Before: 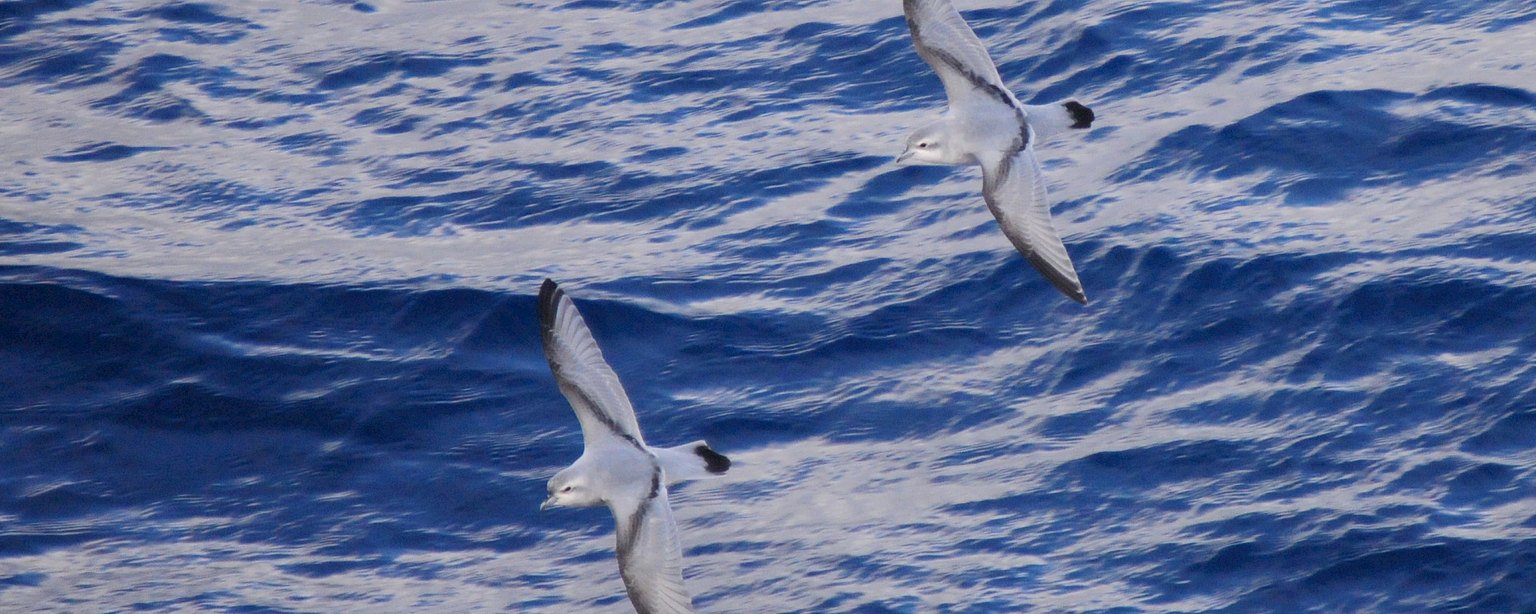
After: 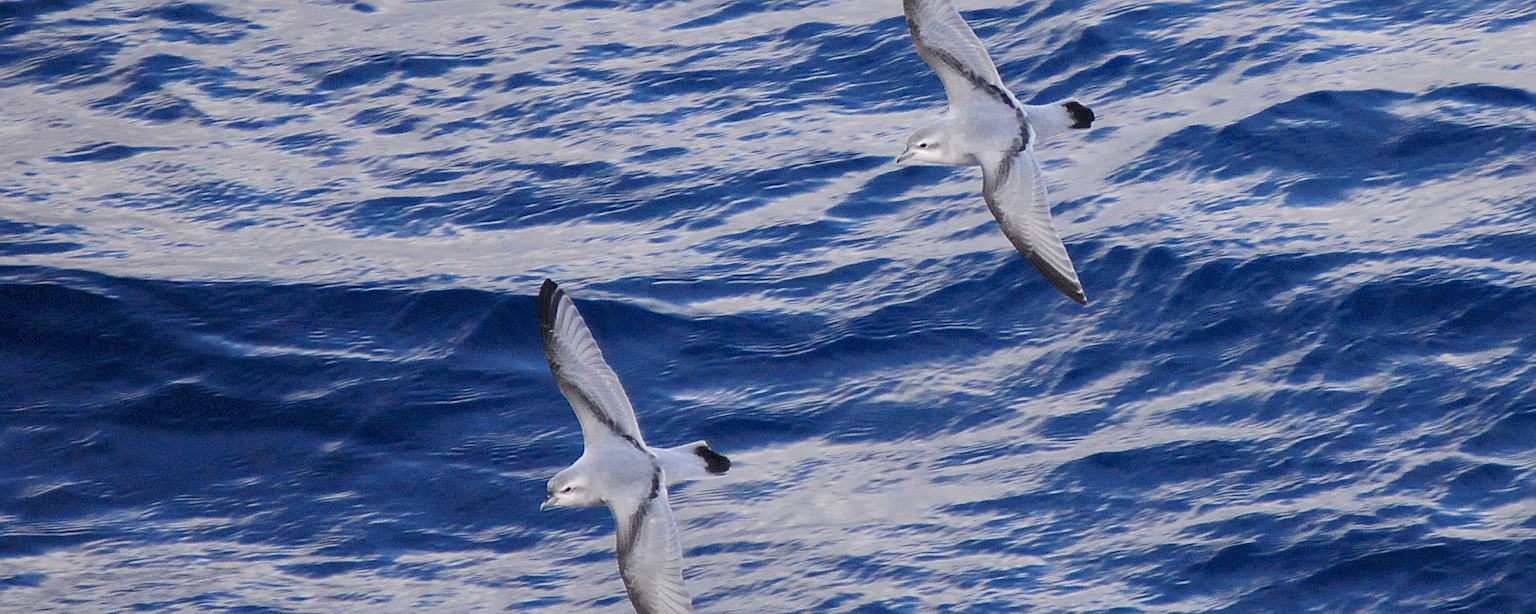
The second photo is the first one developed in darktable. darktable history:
sharpen: on, module defaults
local contrast: highlights 106%, shadows 102%, detail 120%, midtone range 0.2
